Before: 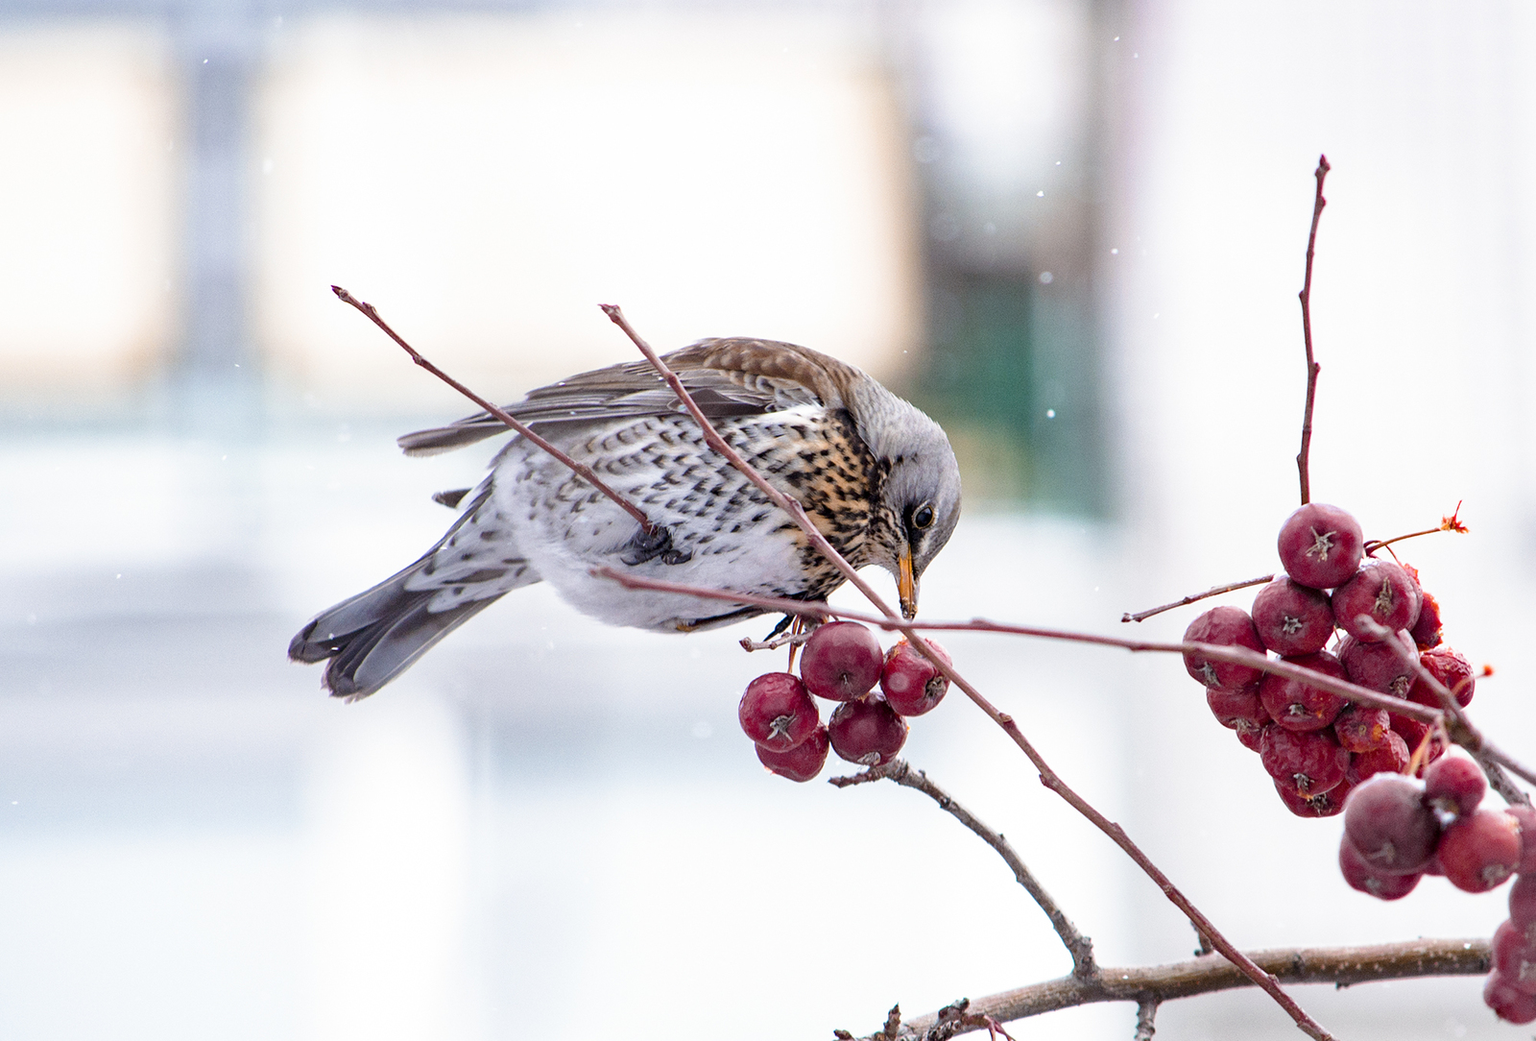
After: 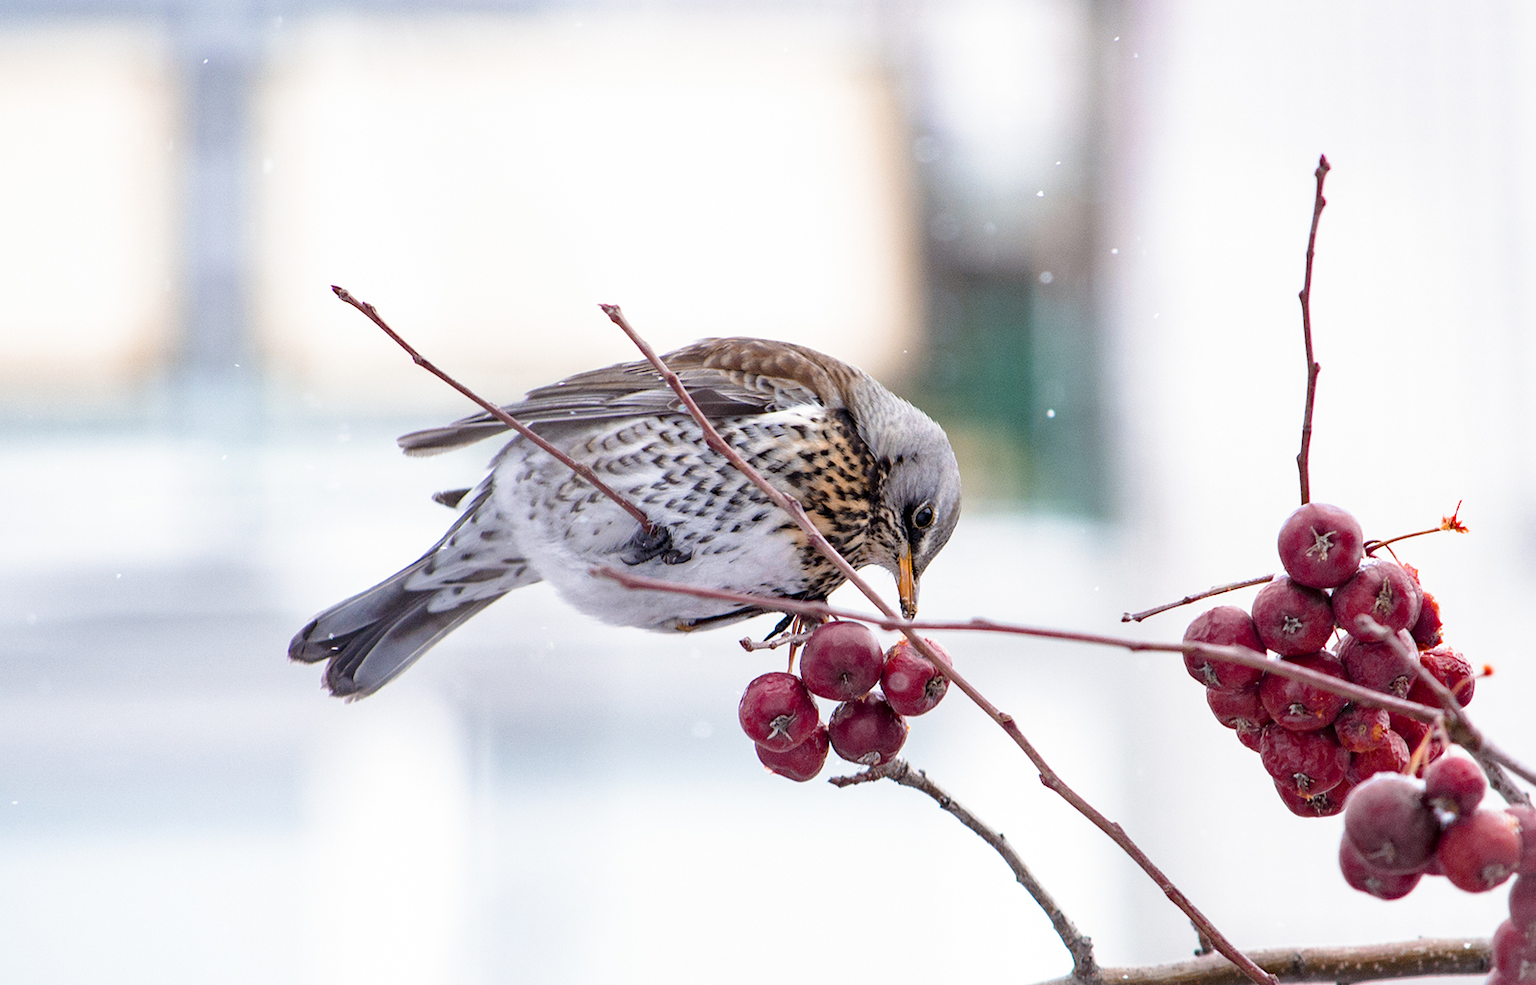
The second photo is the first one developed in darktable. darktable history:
crop and rotate: top 0.014%, bottom 5.195%
